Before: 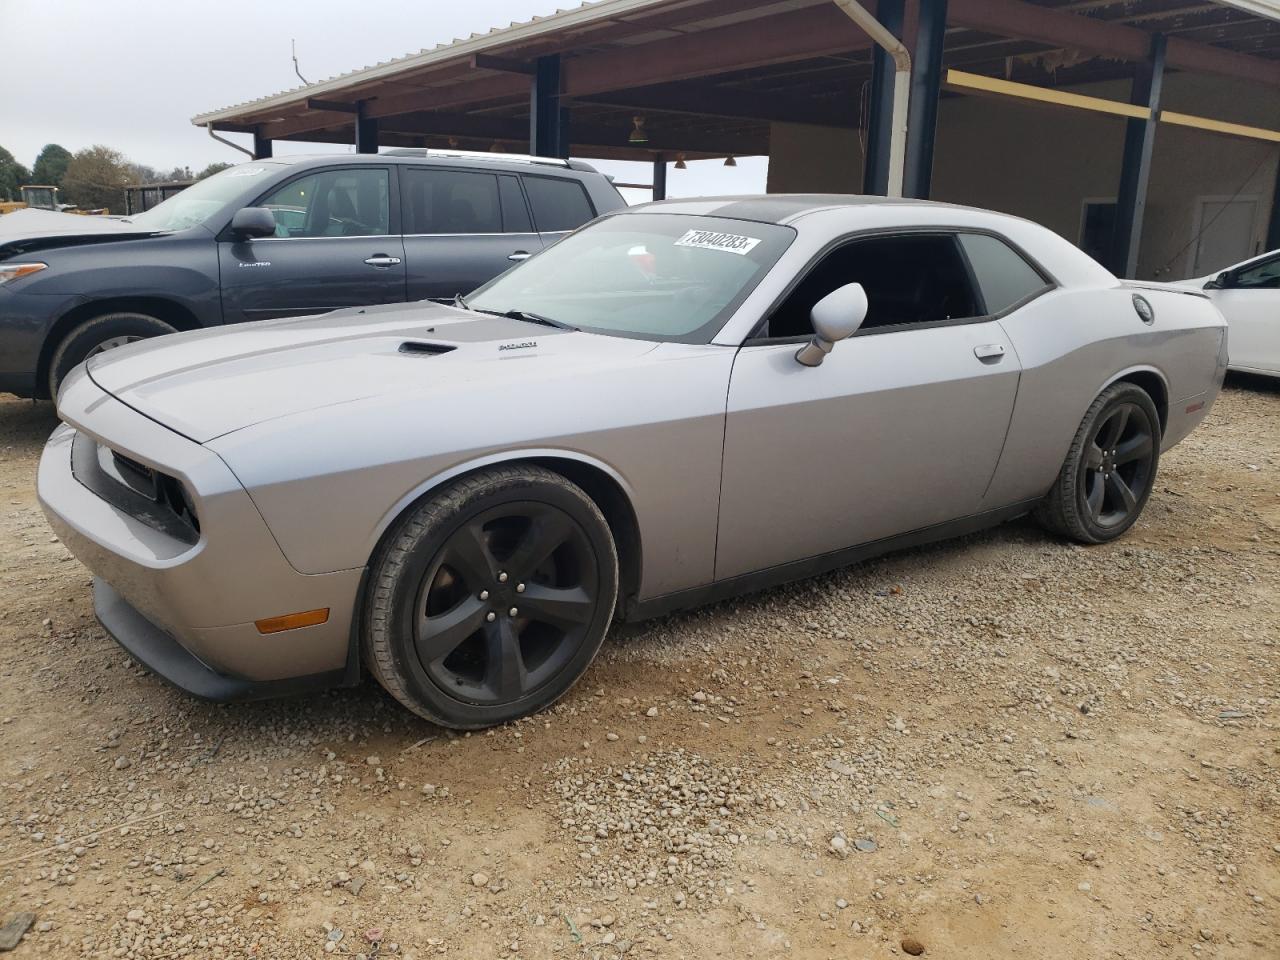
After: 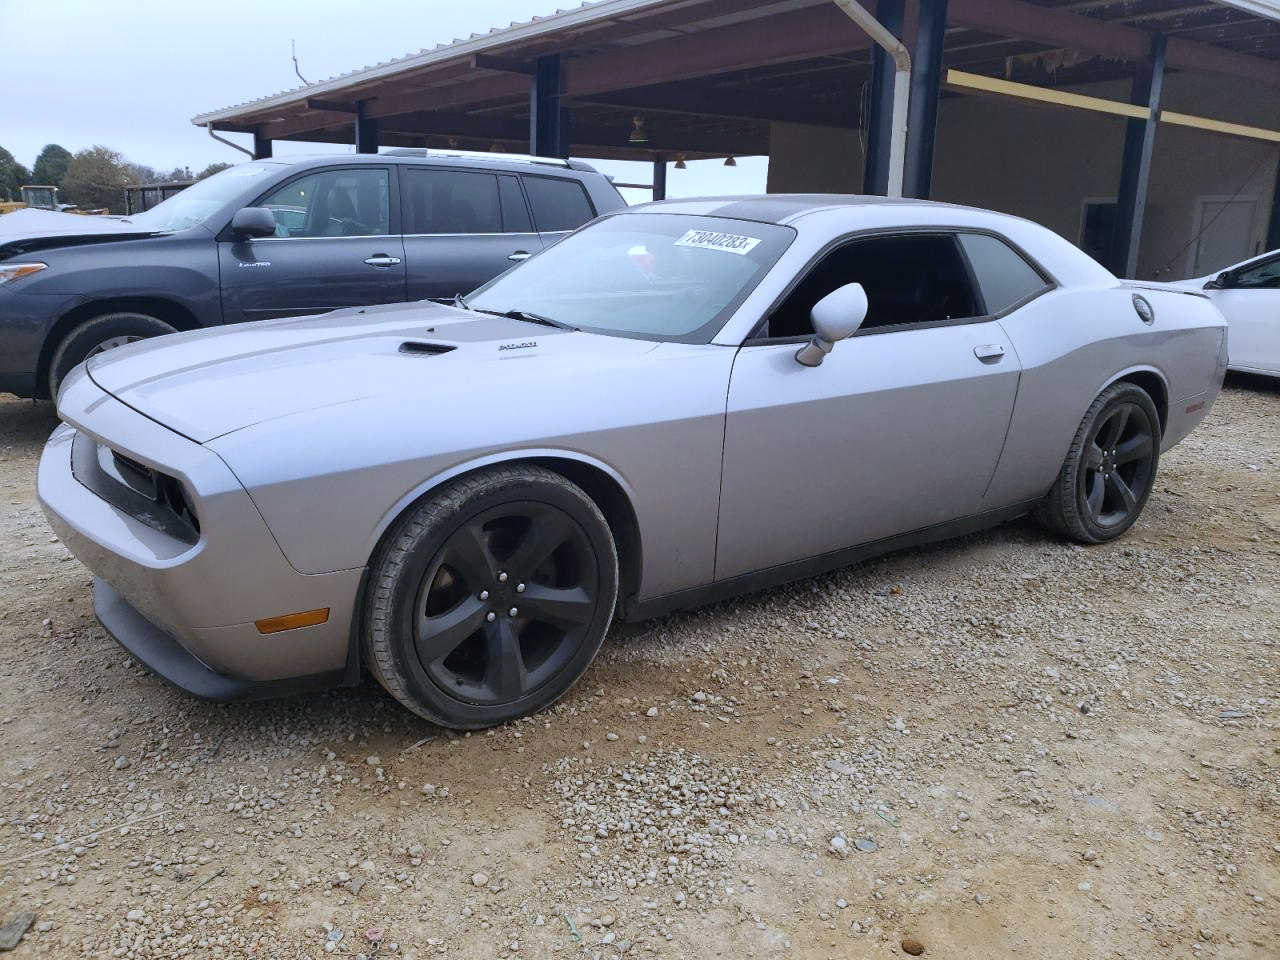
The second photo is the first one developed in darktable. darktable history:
white balance: red 0.948, green 1.02, blue 1.176
rotate and perspective: crop left 0, crop top 0
